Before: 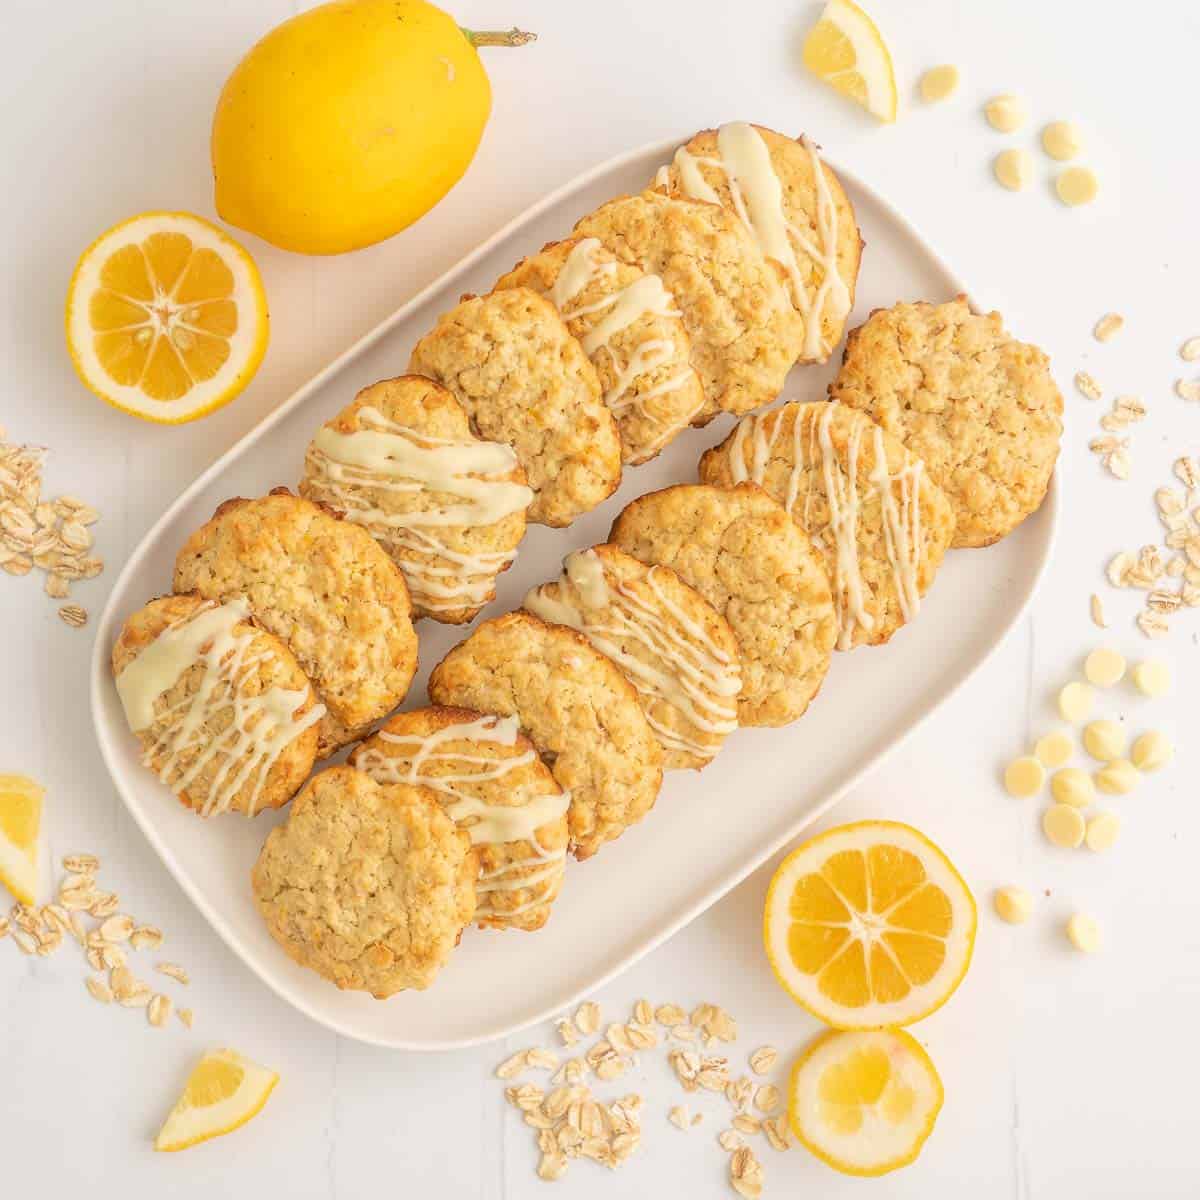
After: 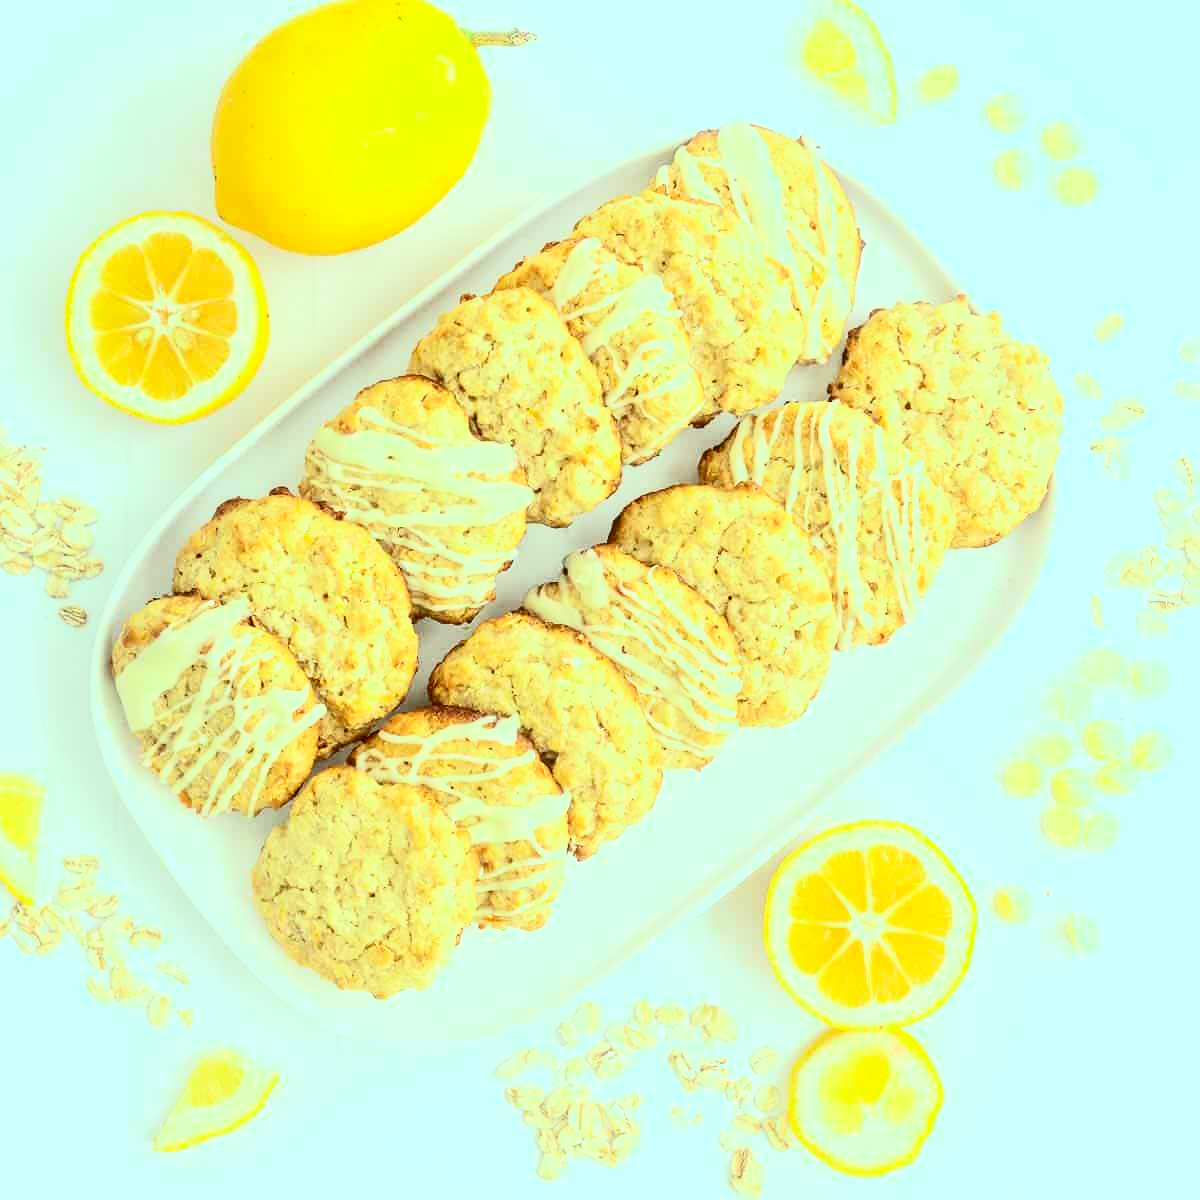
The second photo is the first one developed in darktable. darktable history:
color balance: mode lift, gamma, gain (sRGB), lift [0.997, 0.979, 1.021, 1.011], gamma [1, 1.084, 0.916, 0.998], gain [1, 0.87, 1.13, 1.101], contrast 4.55%, contrast fulcrum 38.24%, output saturation 104.09%
contrast brightness saturation: contrast 0.4, brightness 0.1, saturation 0.21
